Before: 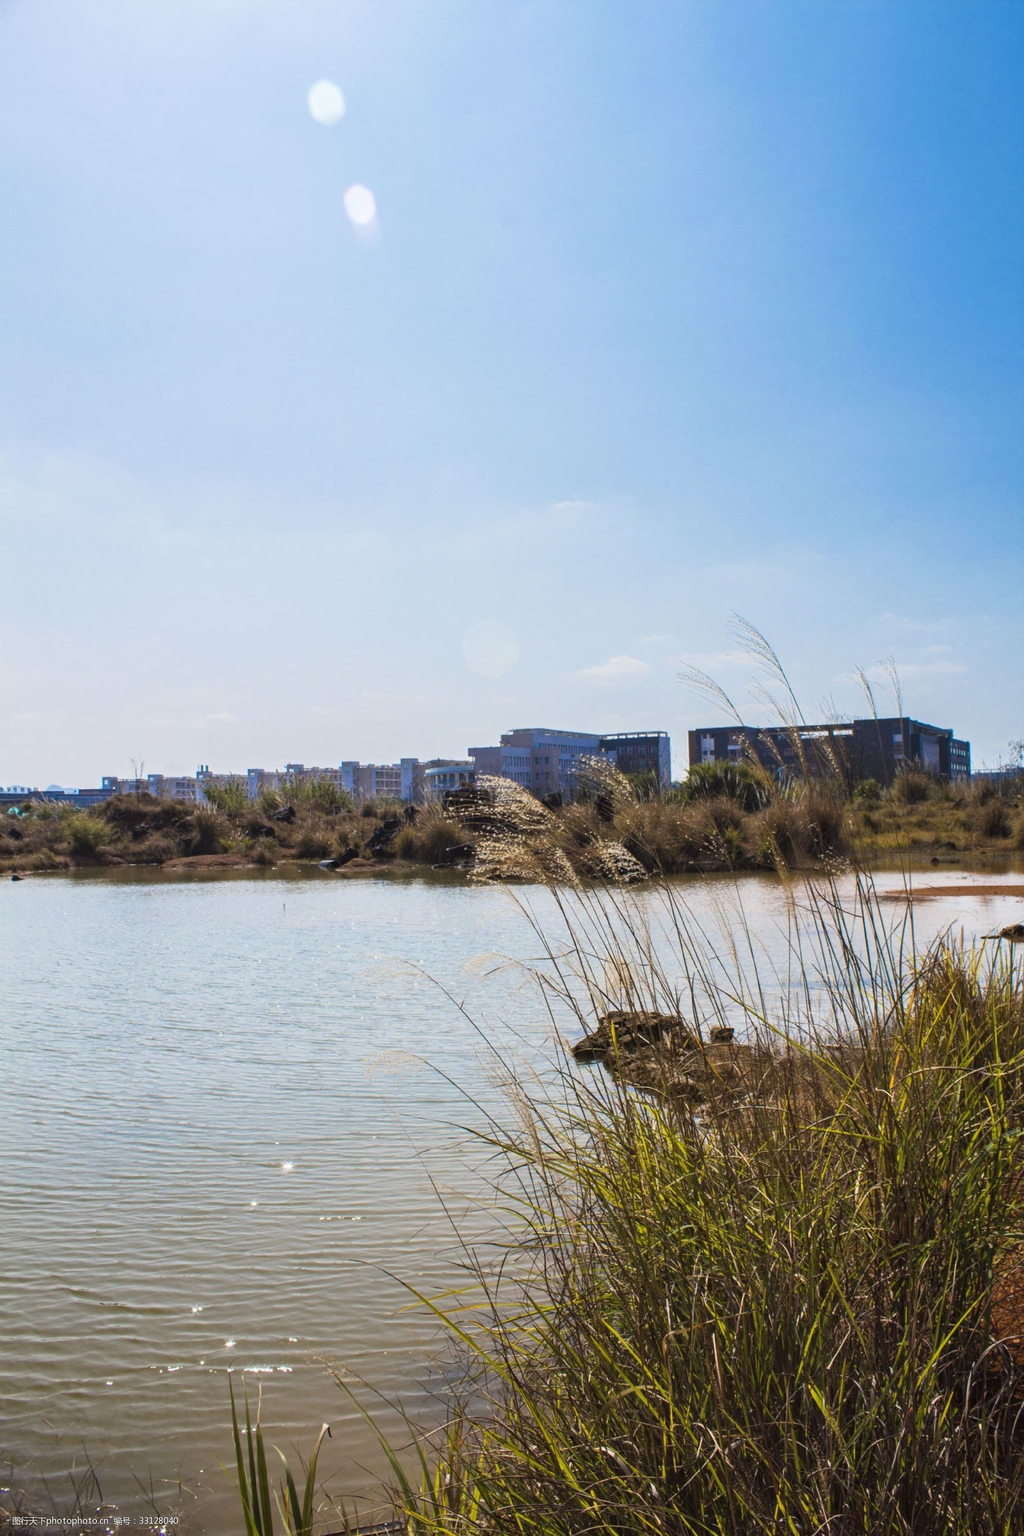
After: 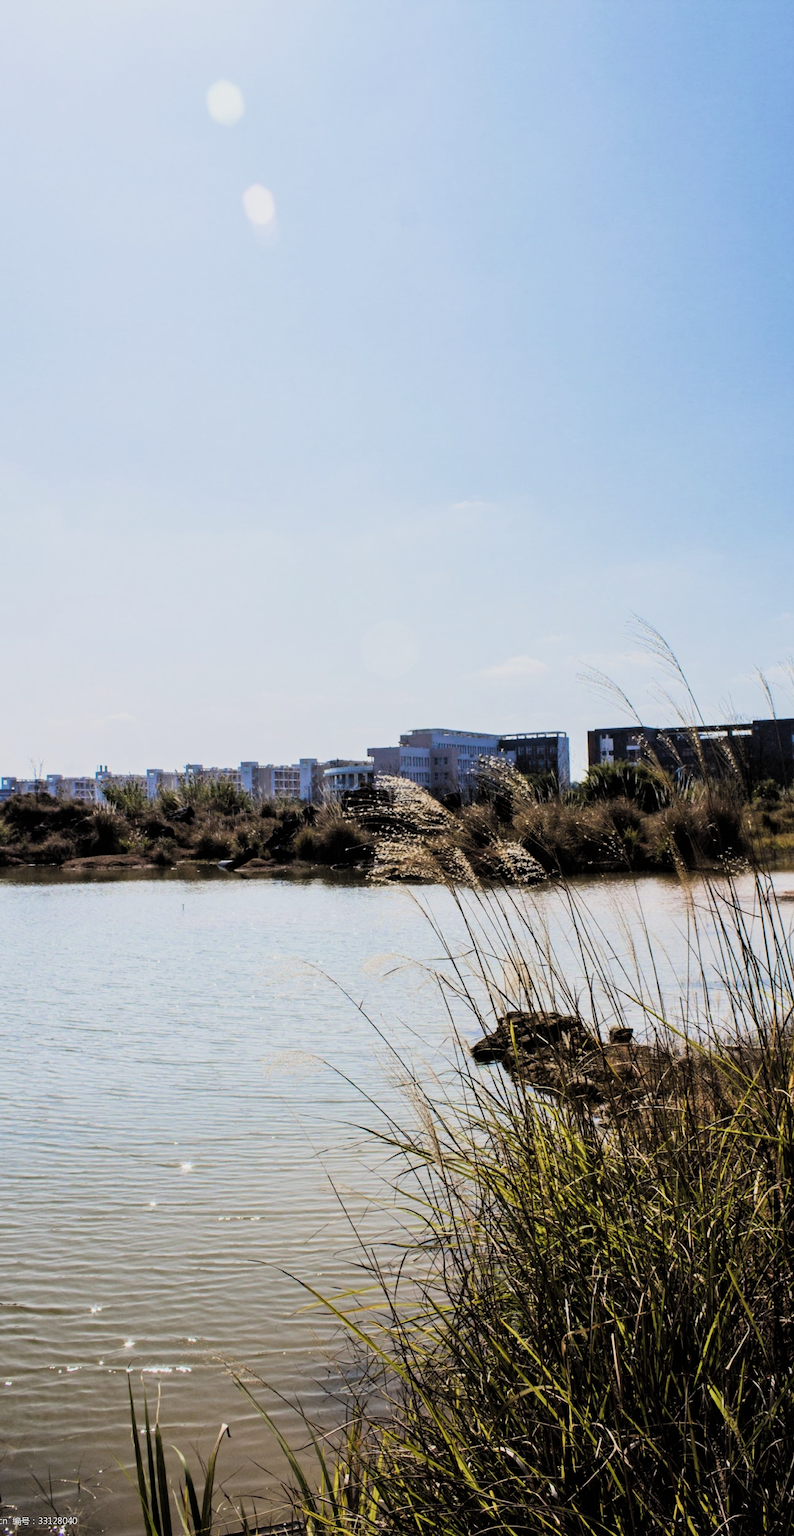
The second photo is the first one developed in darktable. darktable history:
crop: left 9.888%, right 12.533%
filmic rgb: black relative exposure -5.12 EV, white relative exposure 3.98 EV, threshold 5.99 EV, hardness 2.89, contrast 1.486, color science v4 (2020), enable highlight reconstruction true
